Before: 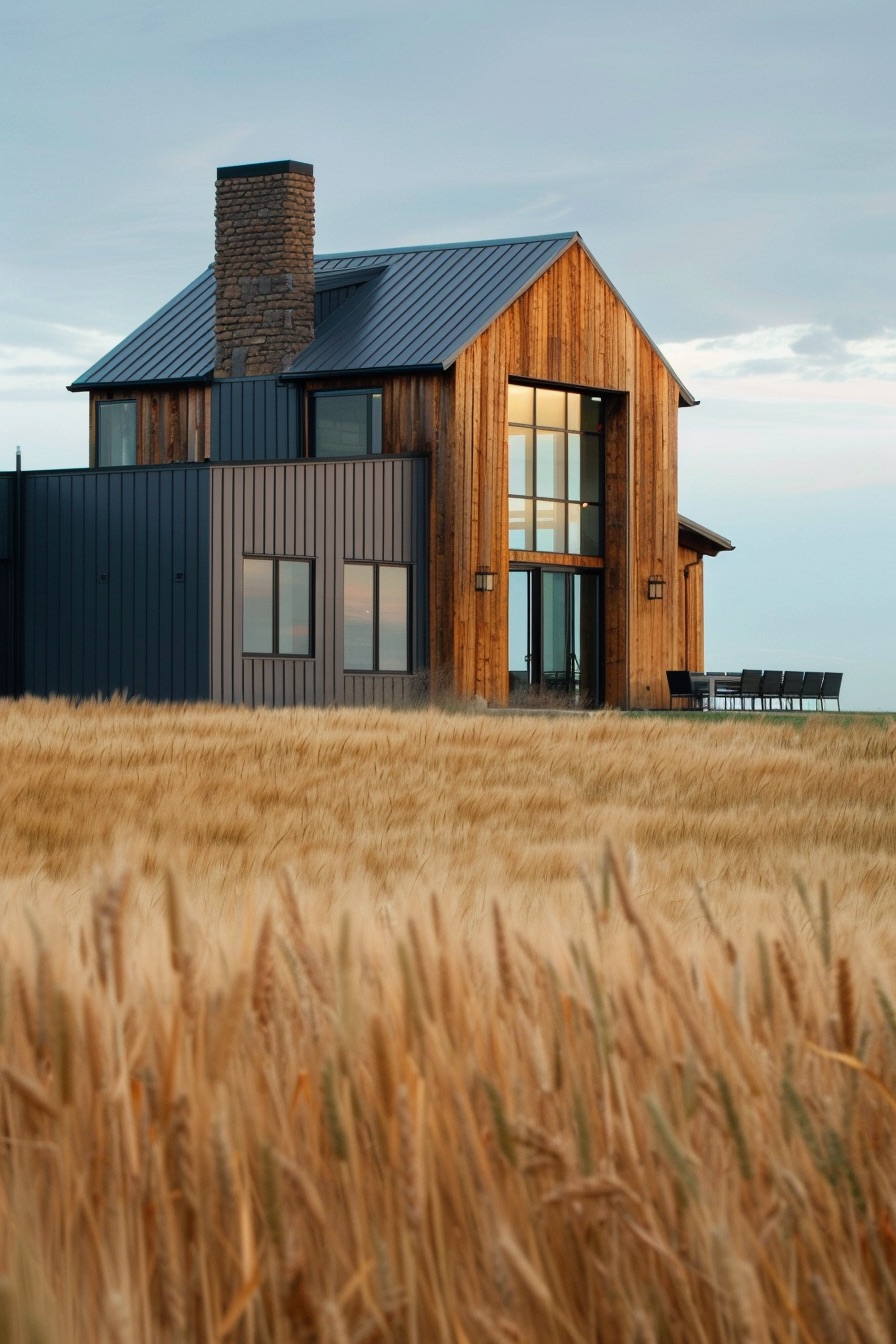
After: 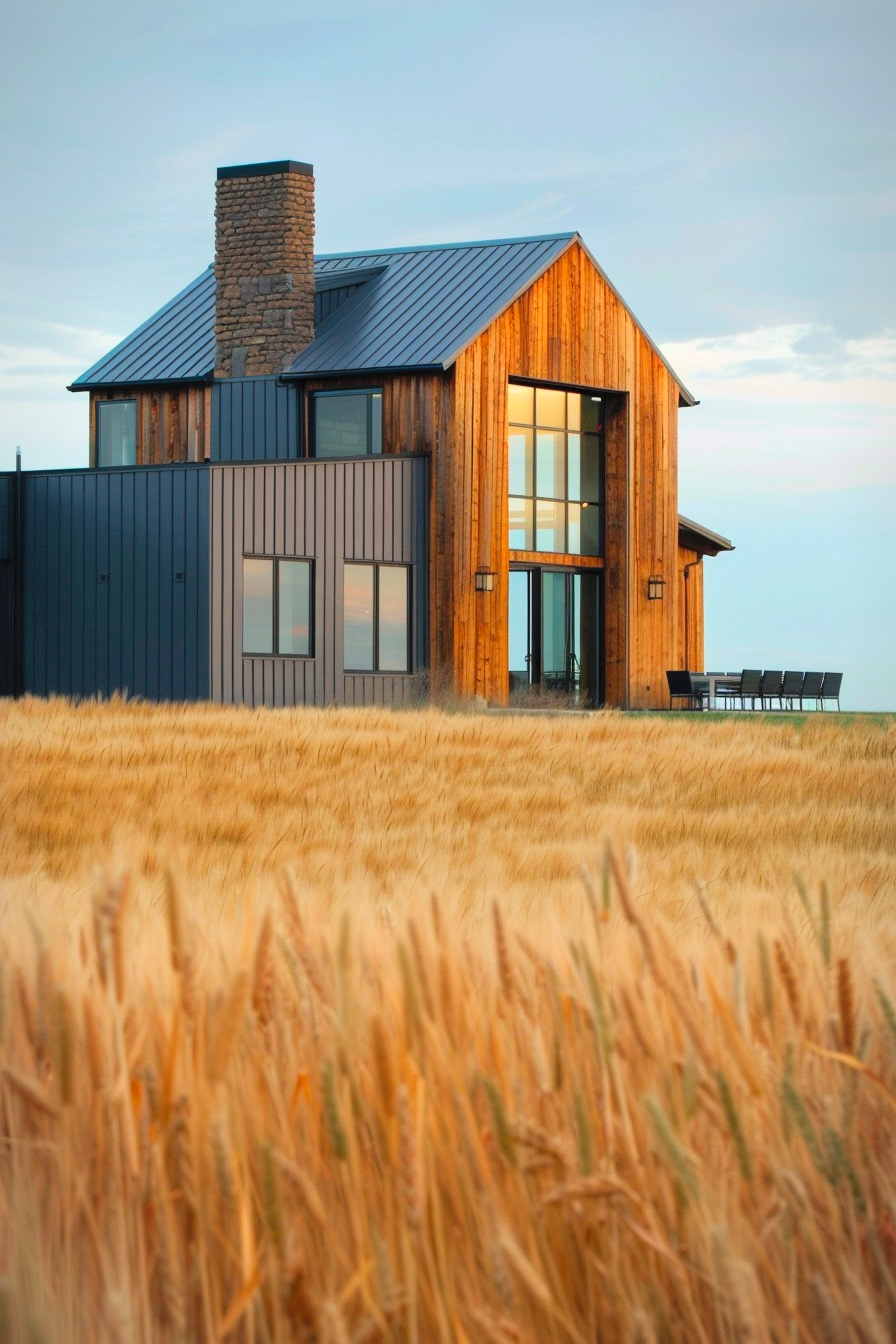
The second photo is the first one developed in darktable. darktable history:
vignetting: fall-off start 96.58%, fall-off radius 100.78%, width/height ratio 0.612
contrast brightness saturation: contrast 0.066, brightness 0.179, saturation 0.42
